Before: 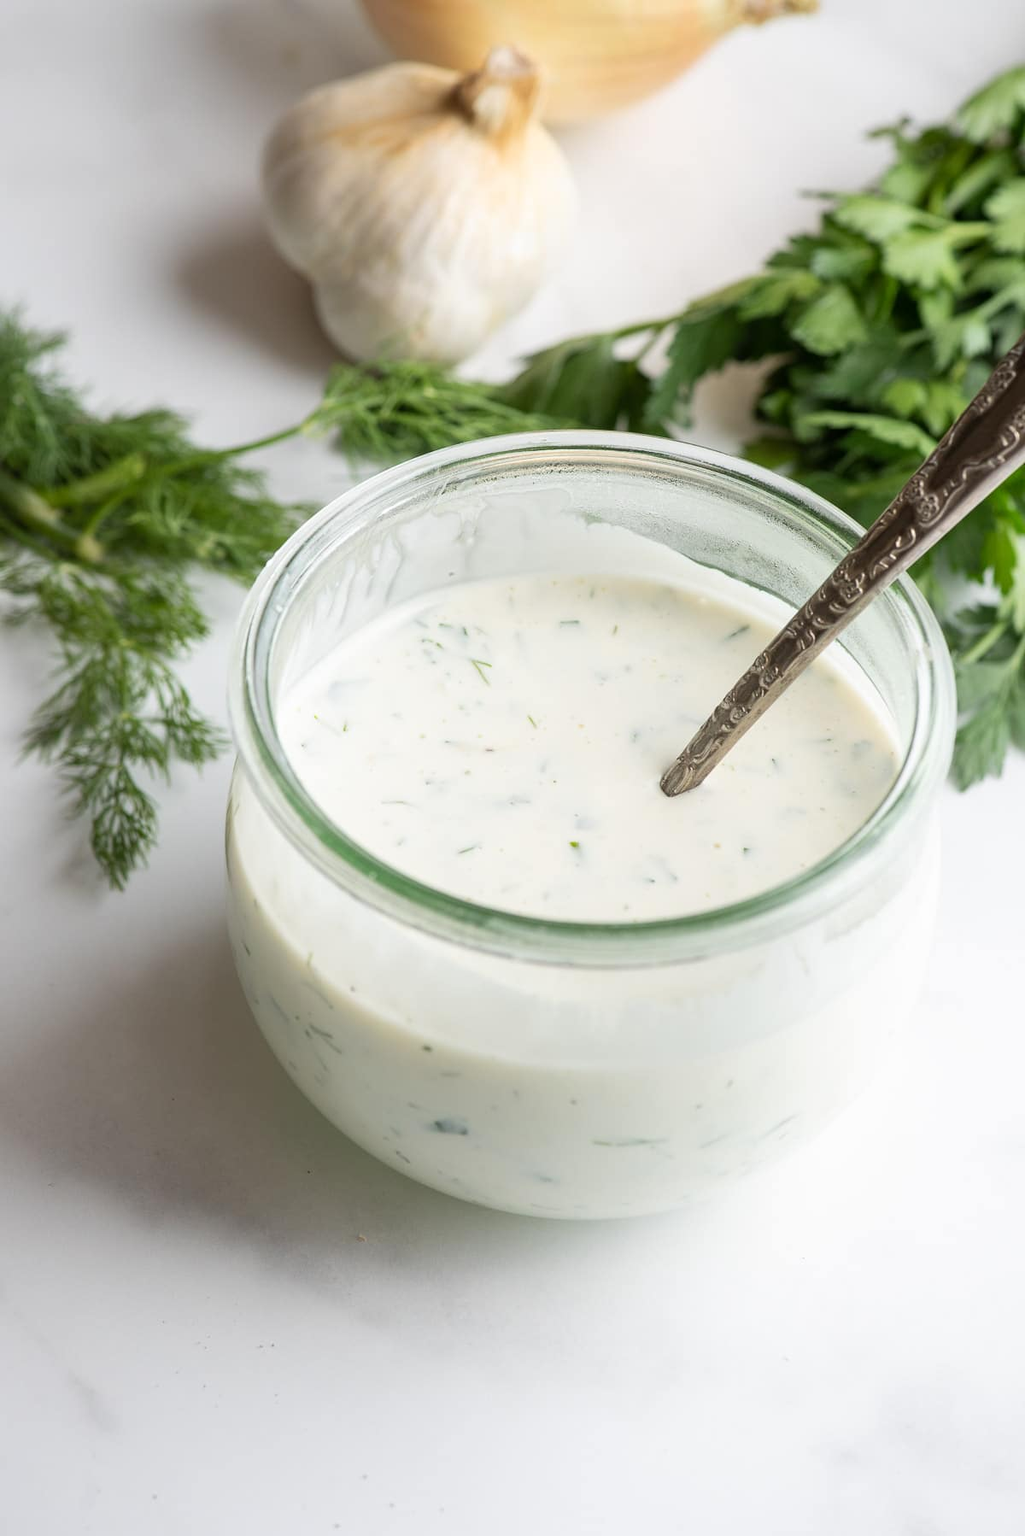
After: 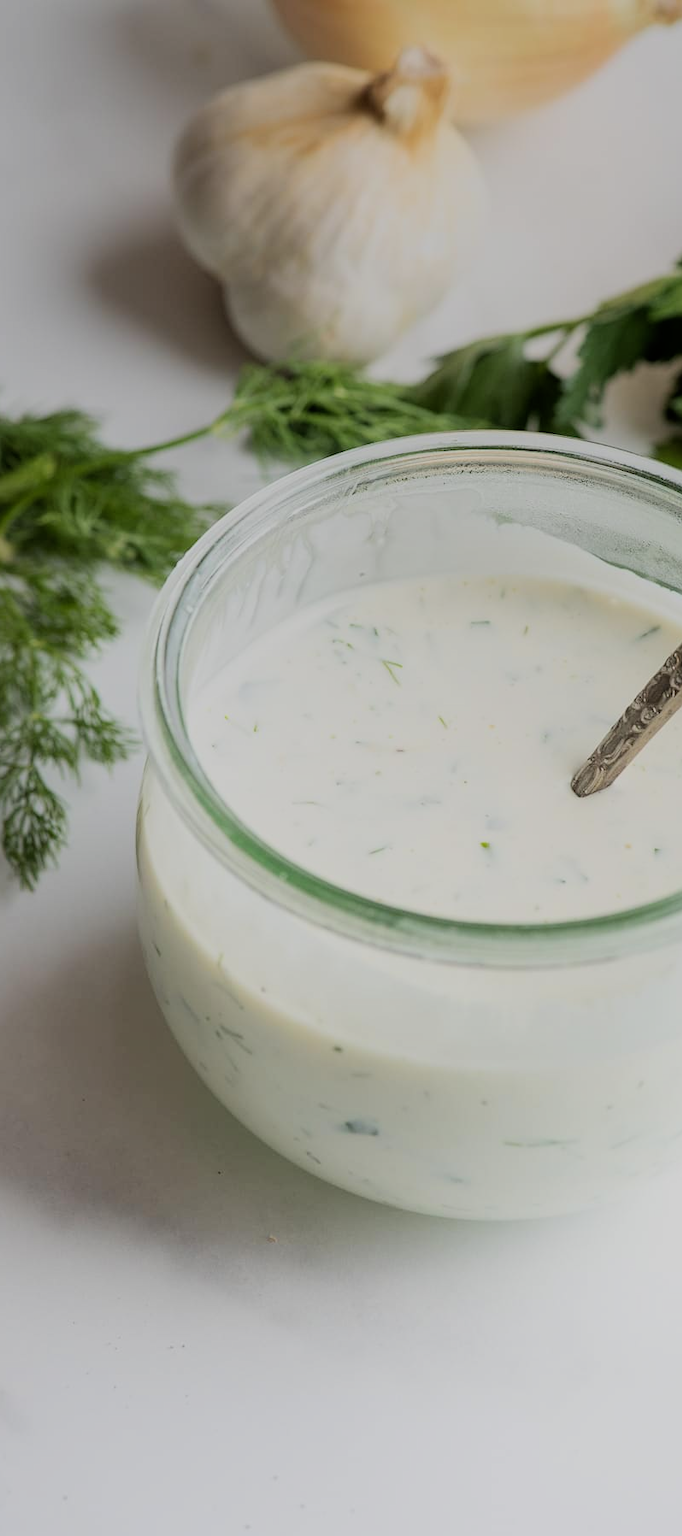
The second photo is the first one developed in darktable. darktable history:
graduated density: on, module defaults
crop and rotate: left 8.786%, right 24.548%
filmic rgb: black relative exposure -7.65 EV, white relative exposure 4.56 EV, hardness 3.61, color science v6 (2022)
